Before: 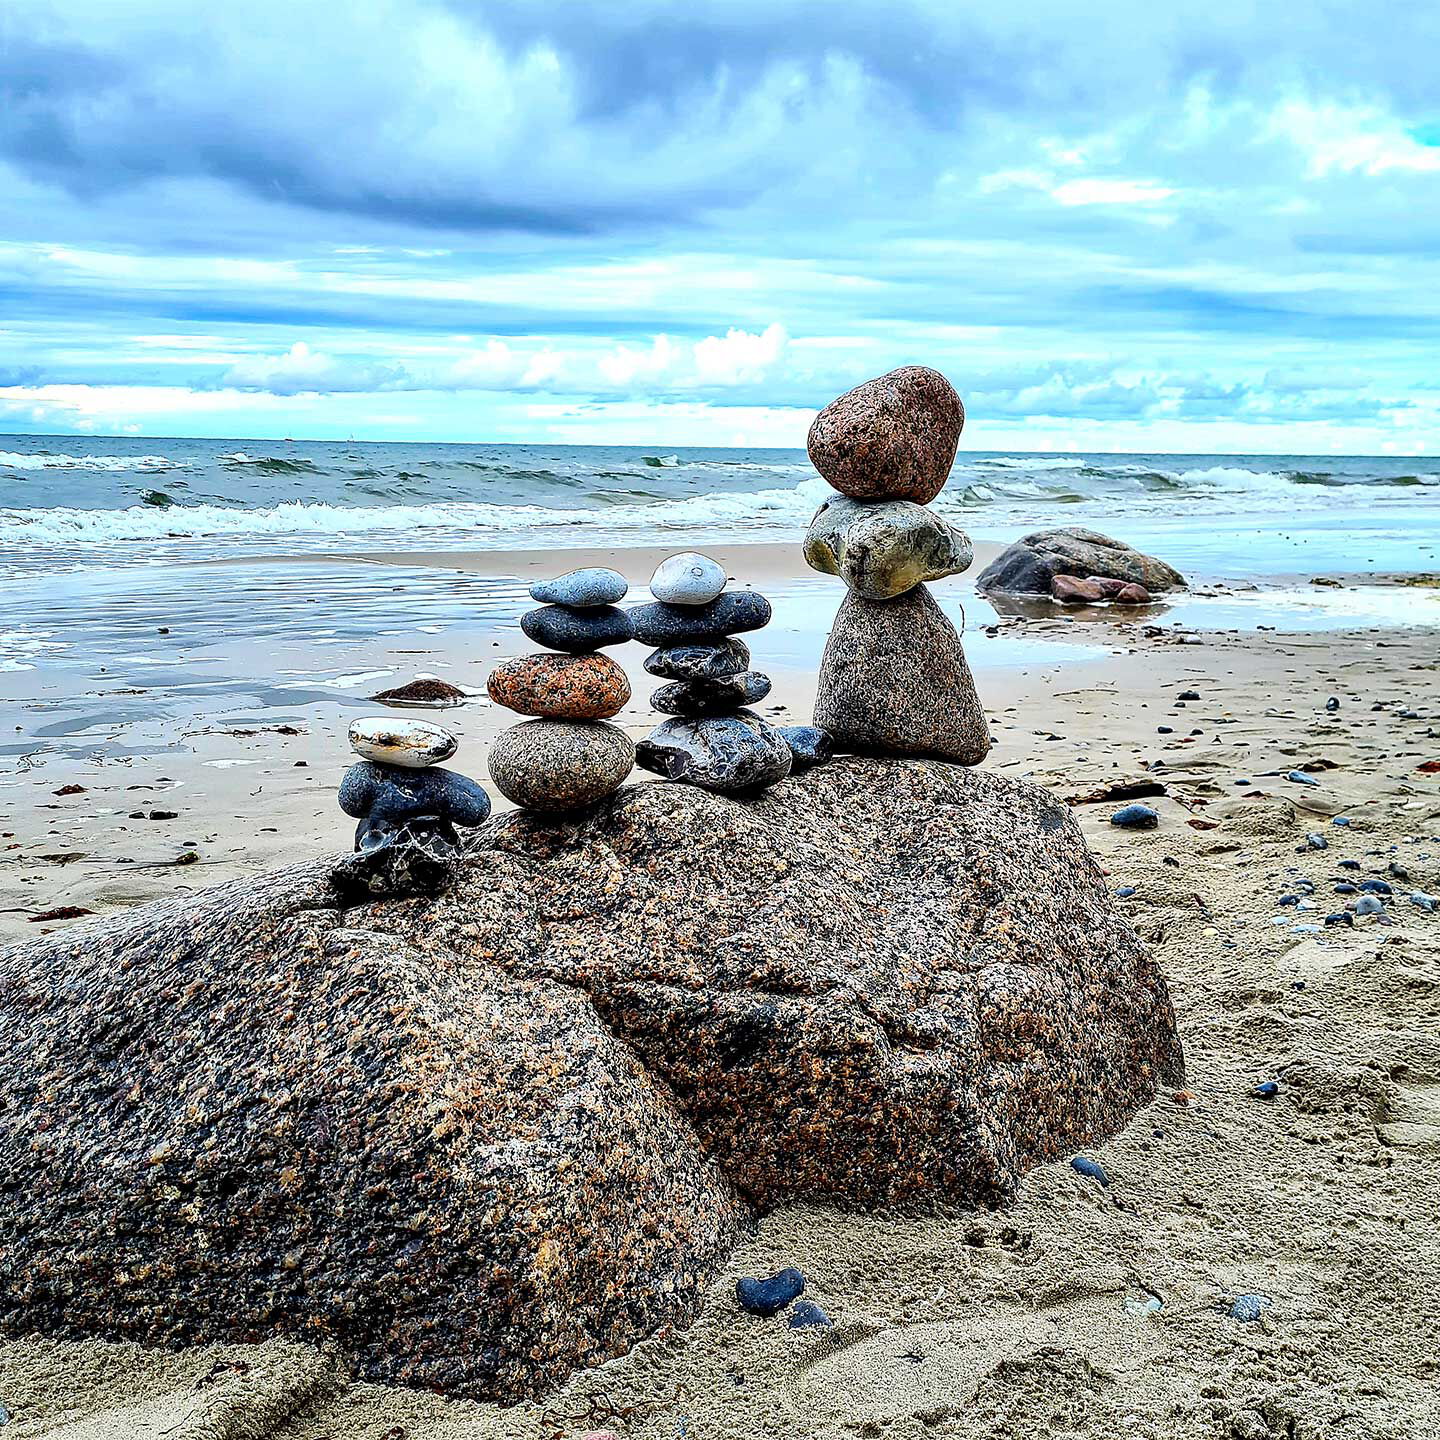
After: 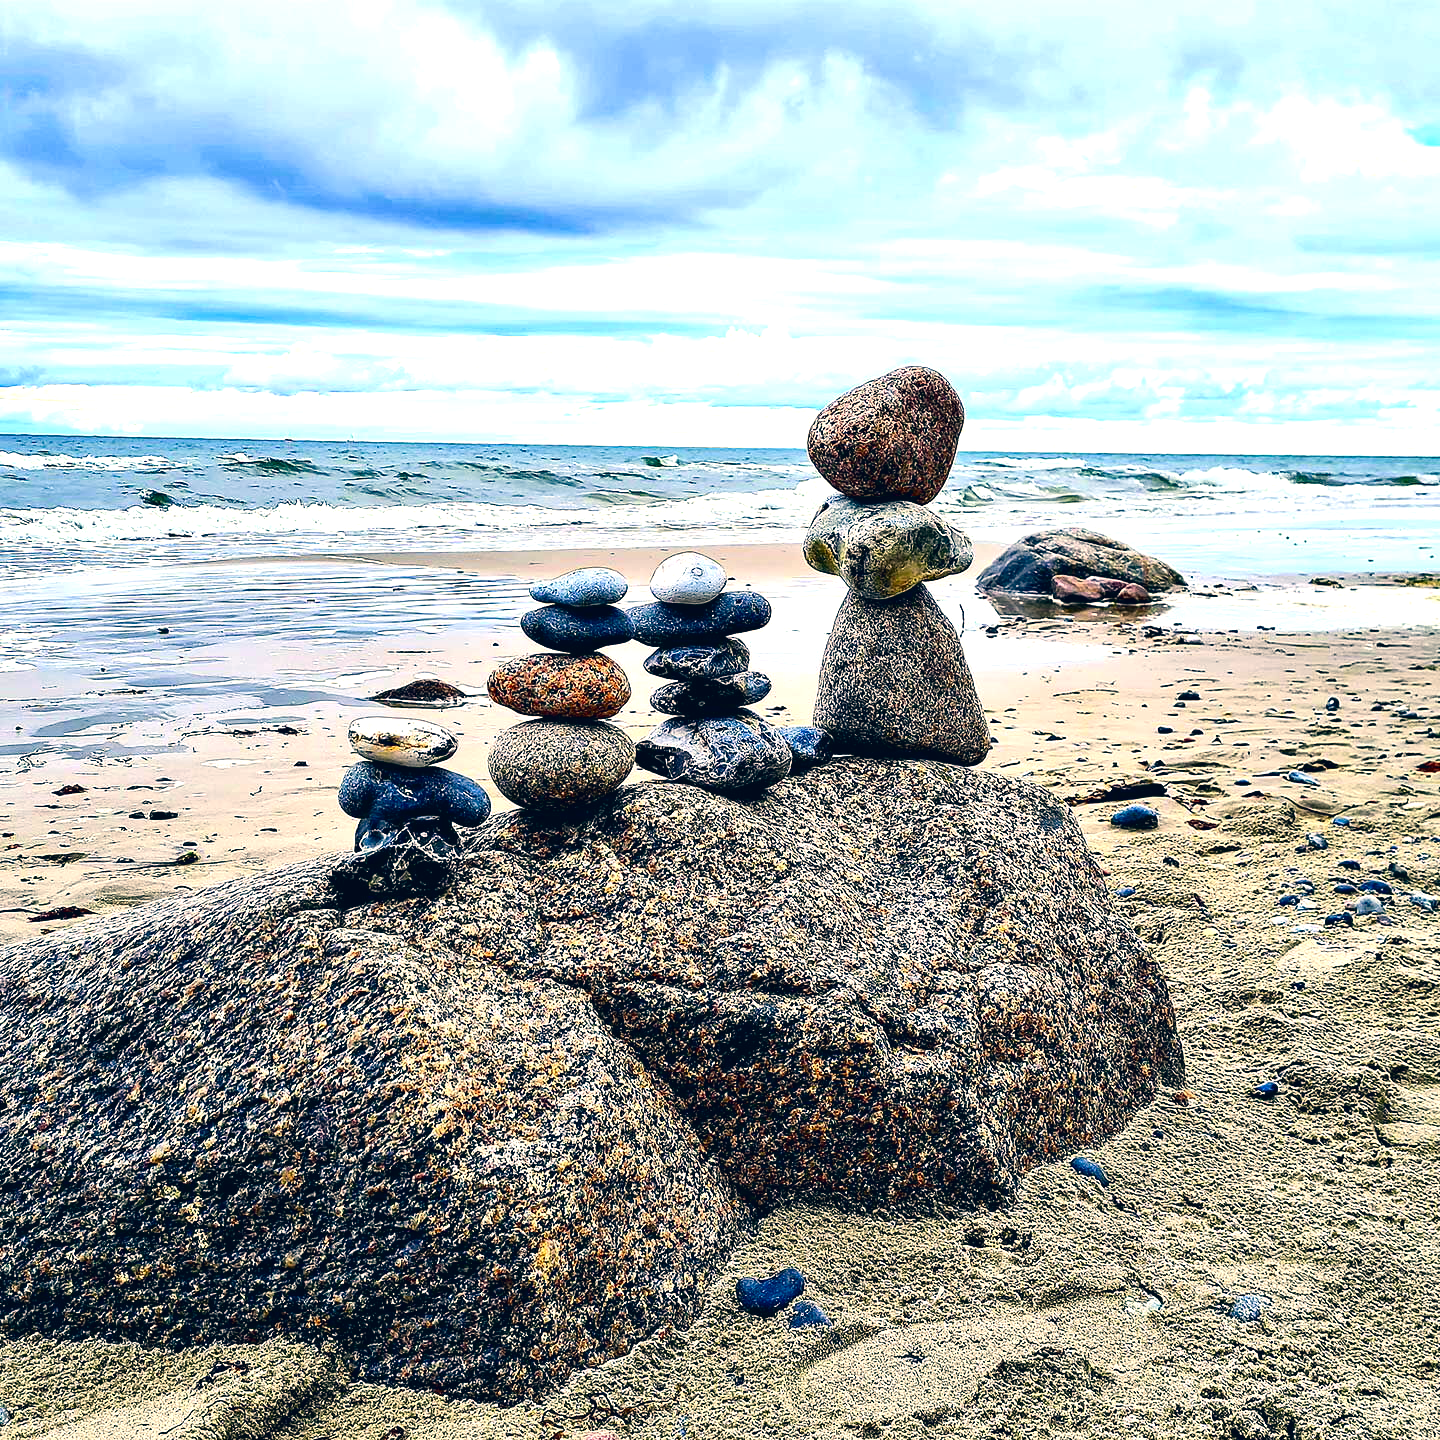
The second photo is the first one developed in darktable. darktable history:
contrast brightness saturation: contrast 0.12, brightness -0.119, saturation 0.197
exposure: black level correction 0, exposure 0.499 EV, compensate exposure bias true, compensate highlight preservation false
color correction: highlights a* 10.28, highlights b* 14.73, shadows a* -10.29, shadows b* -14.91
